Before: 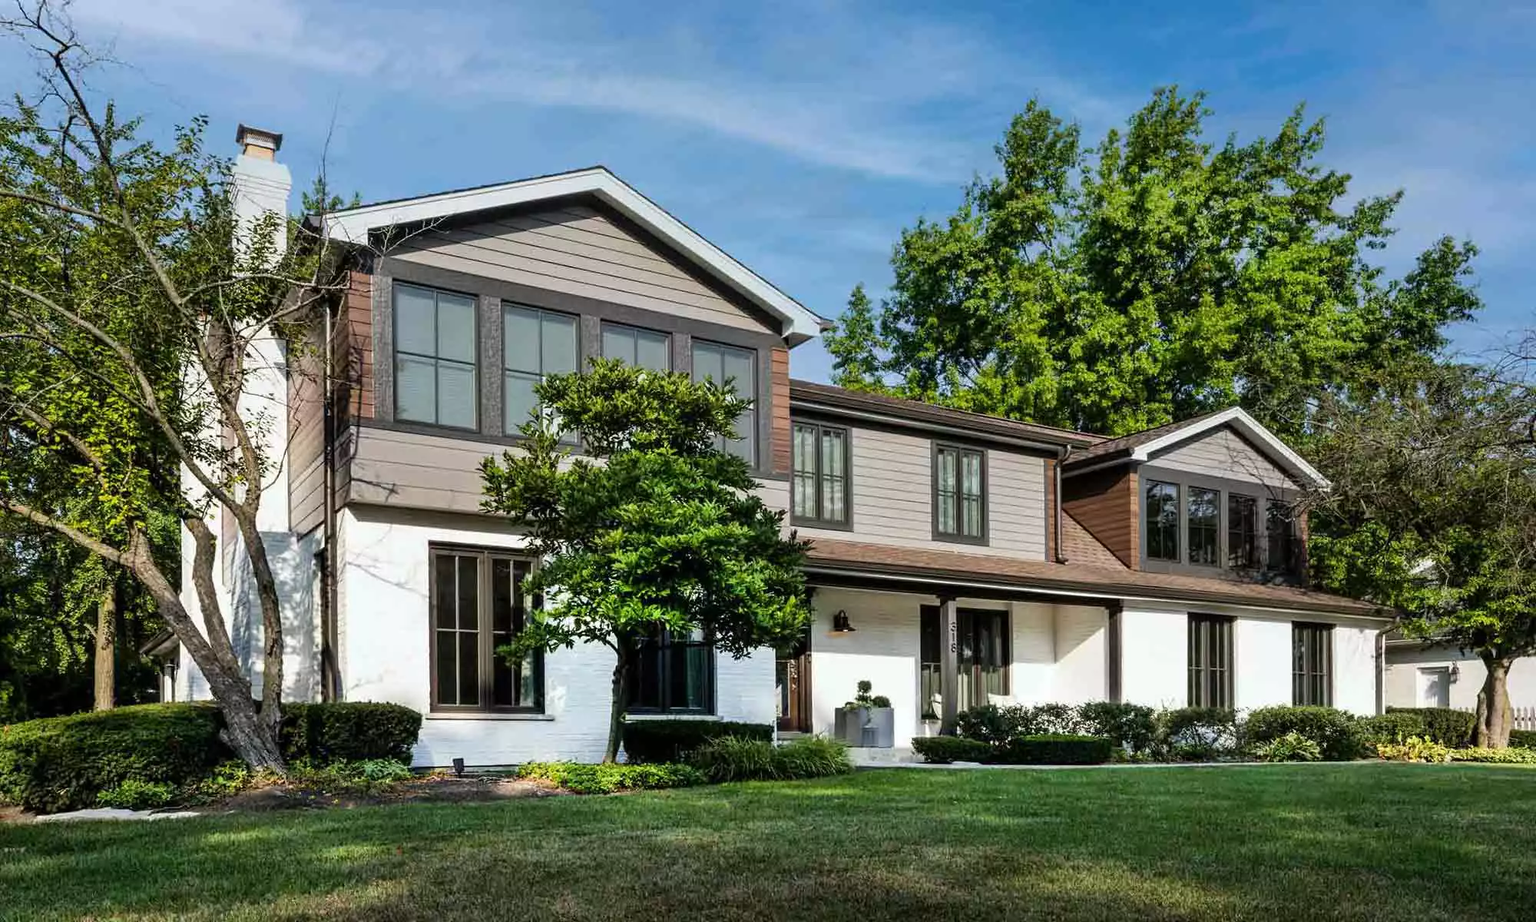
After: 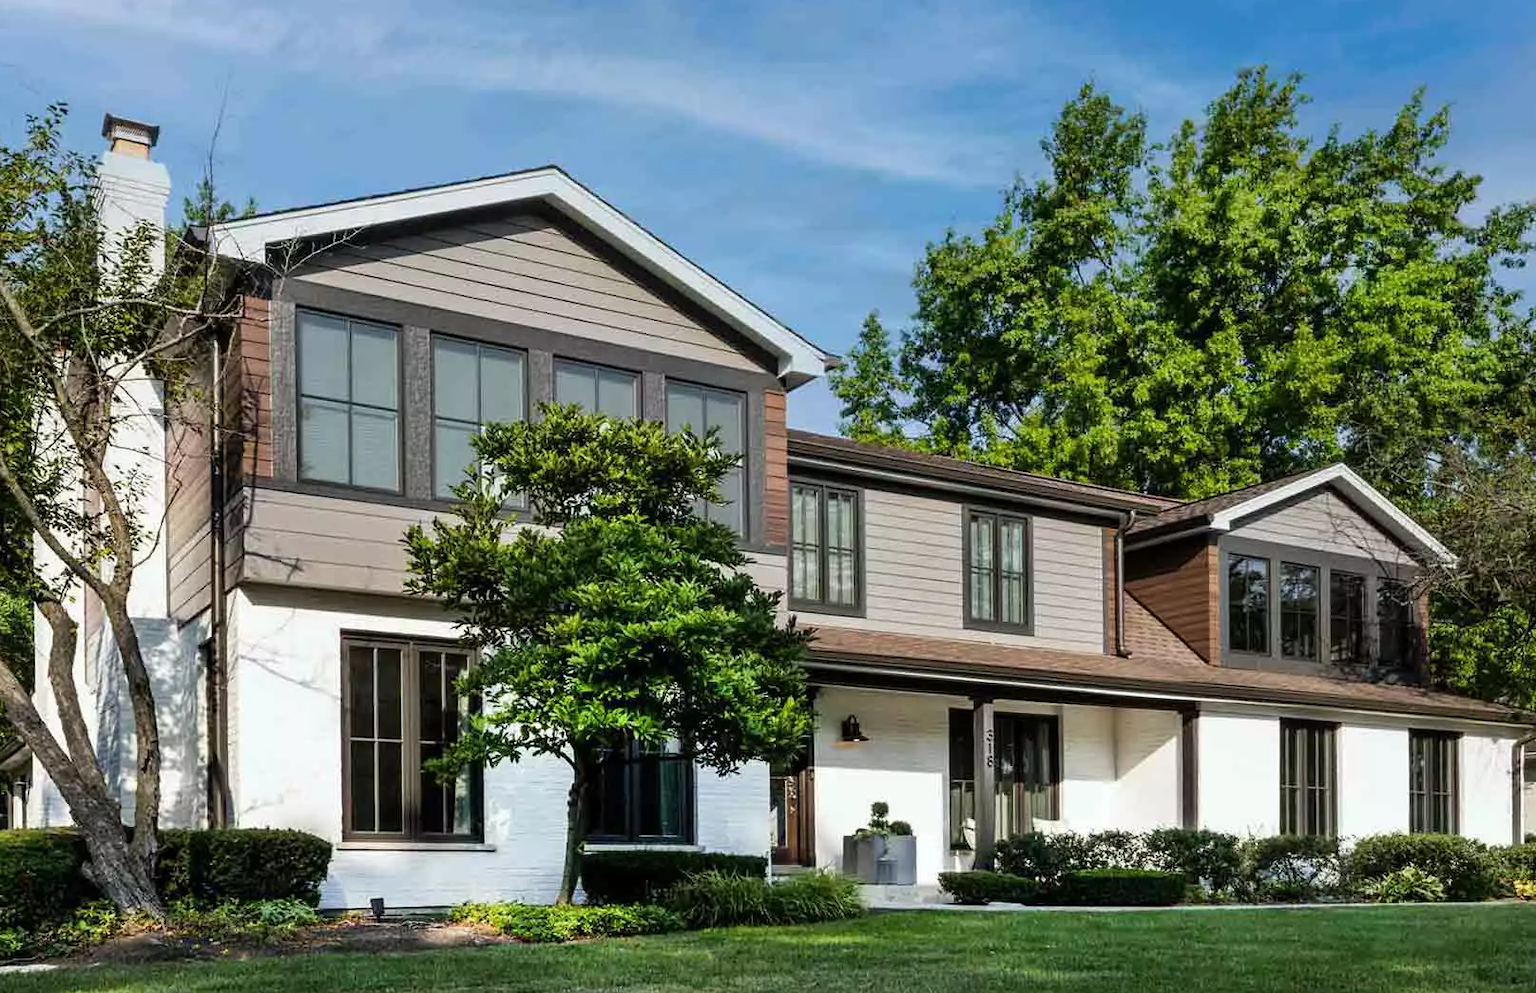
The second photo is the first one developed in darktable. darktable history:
crop: left 10.013%, top 3.537%, right 9.155%, bottom 9.362%
color calibration: illuminant same as pipeline (D50), adaptation XYZ, x 0.345, y 0.358, temperature 5008.65 K
